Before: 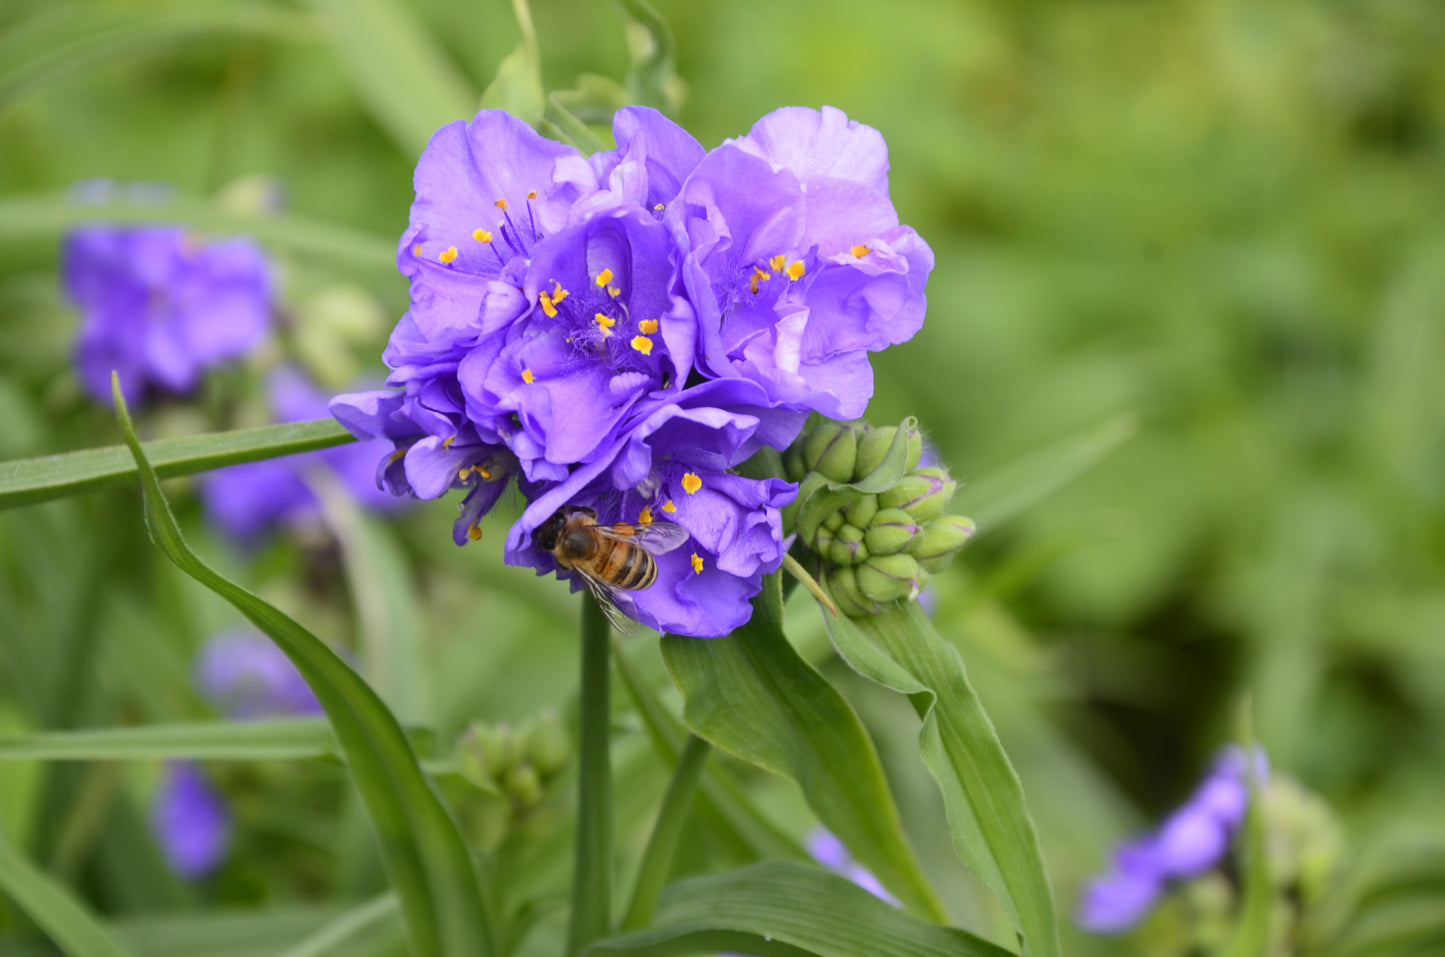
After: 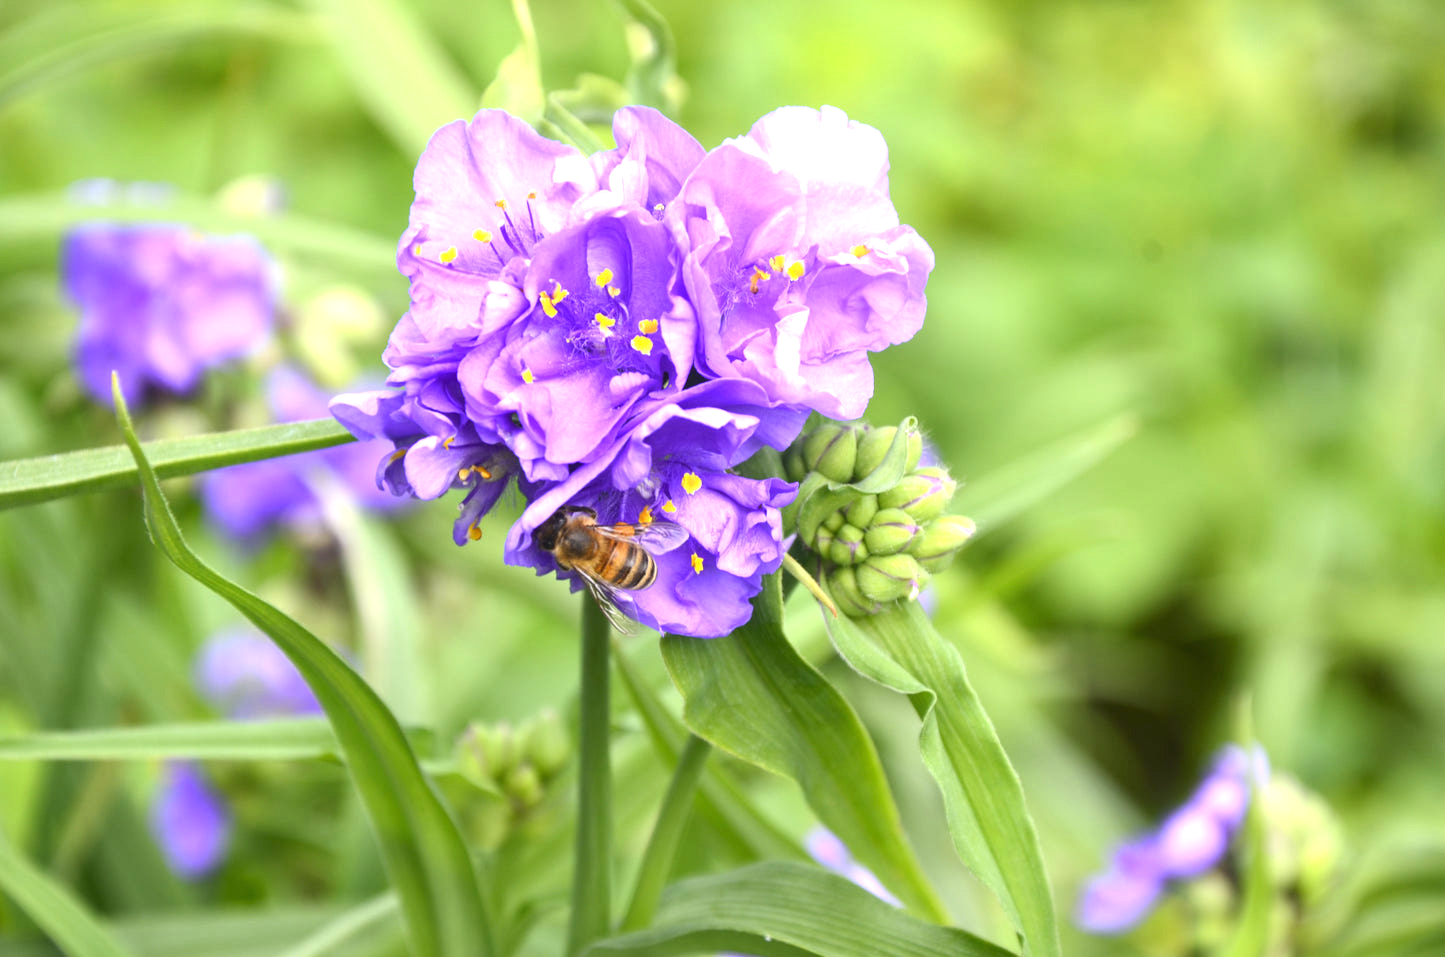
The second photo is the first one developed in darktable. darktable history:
exposure: black level correction 0, exposure 1.105 EV, compensate highlight preservation false
